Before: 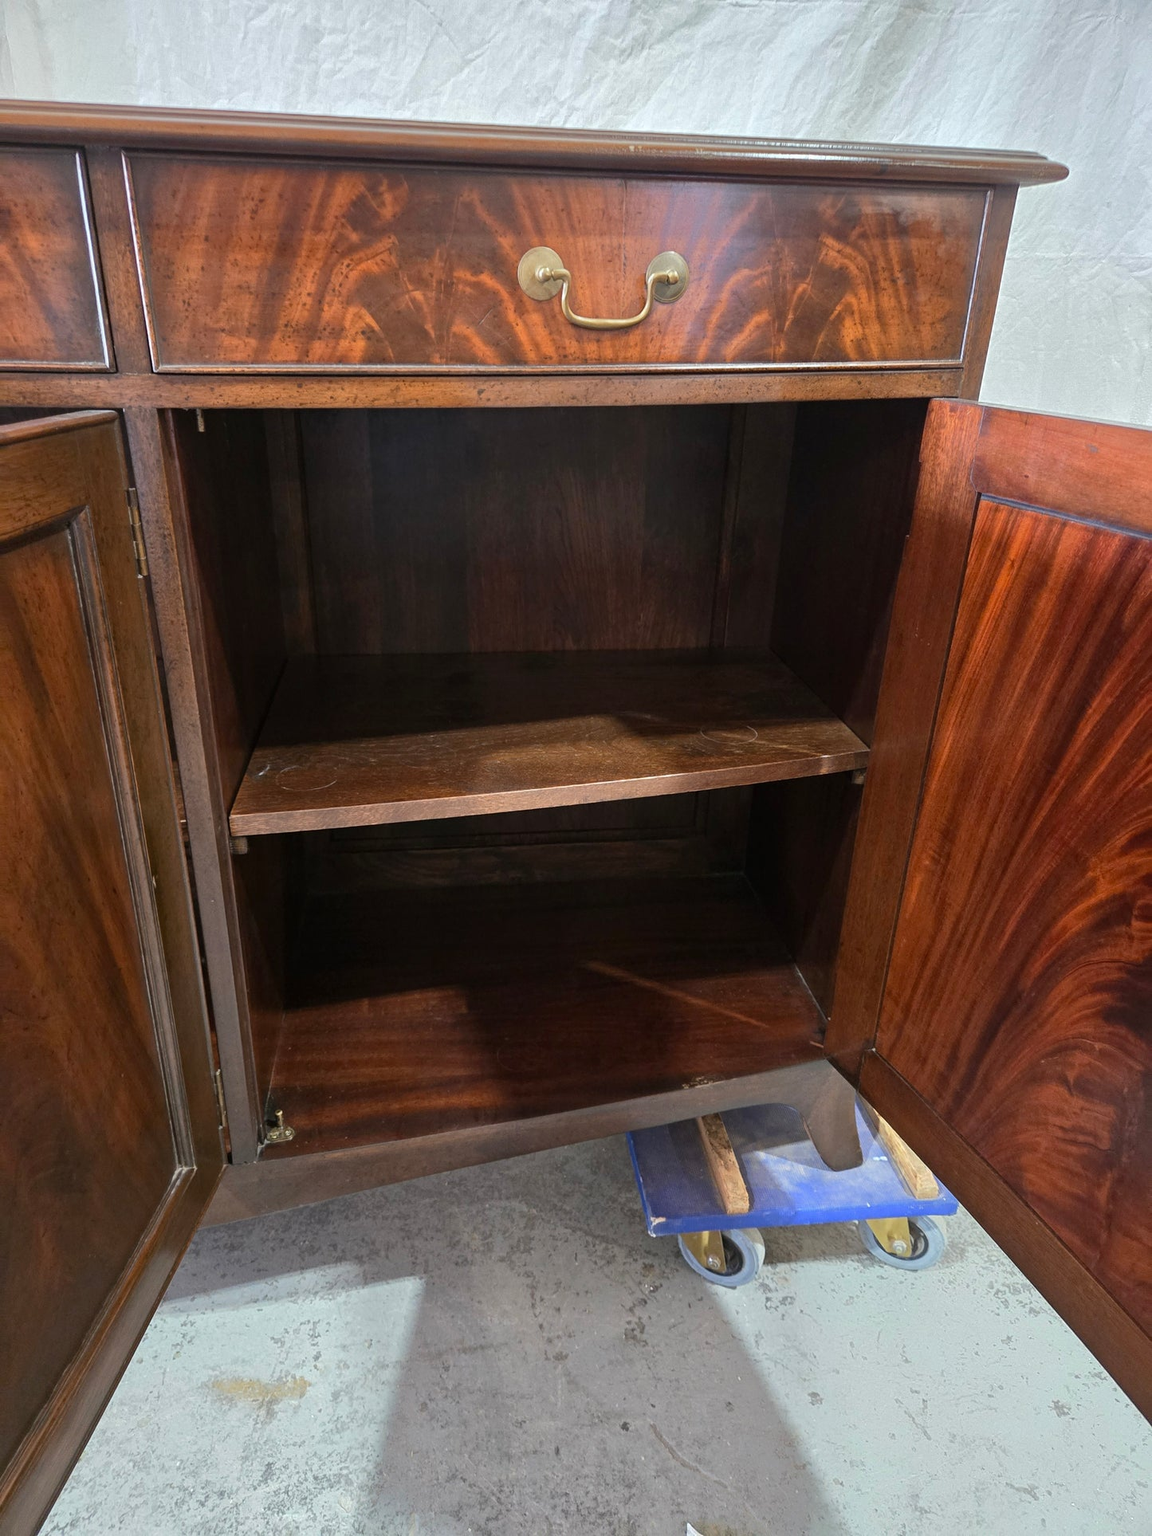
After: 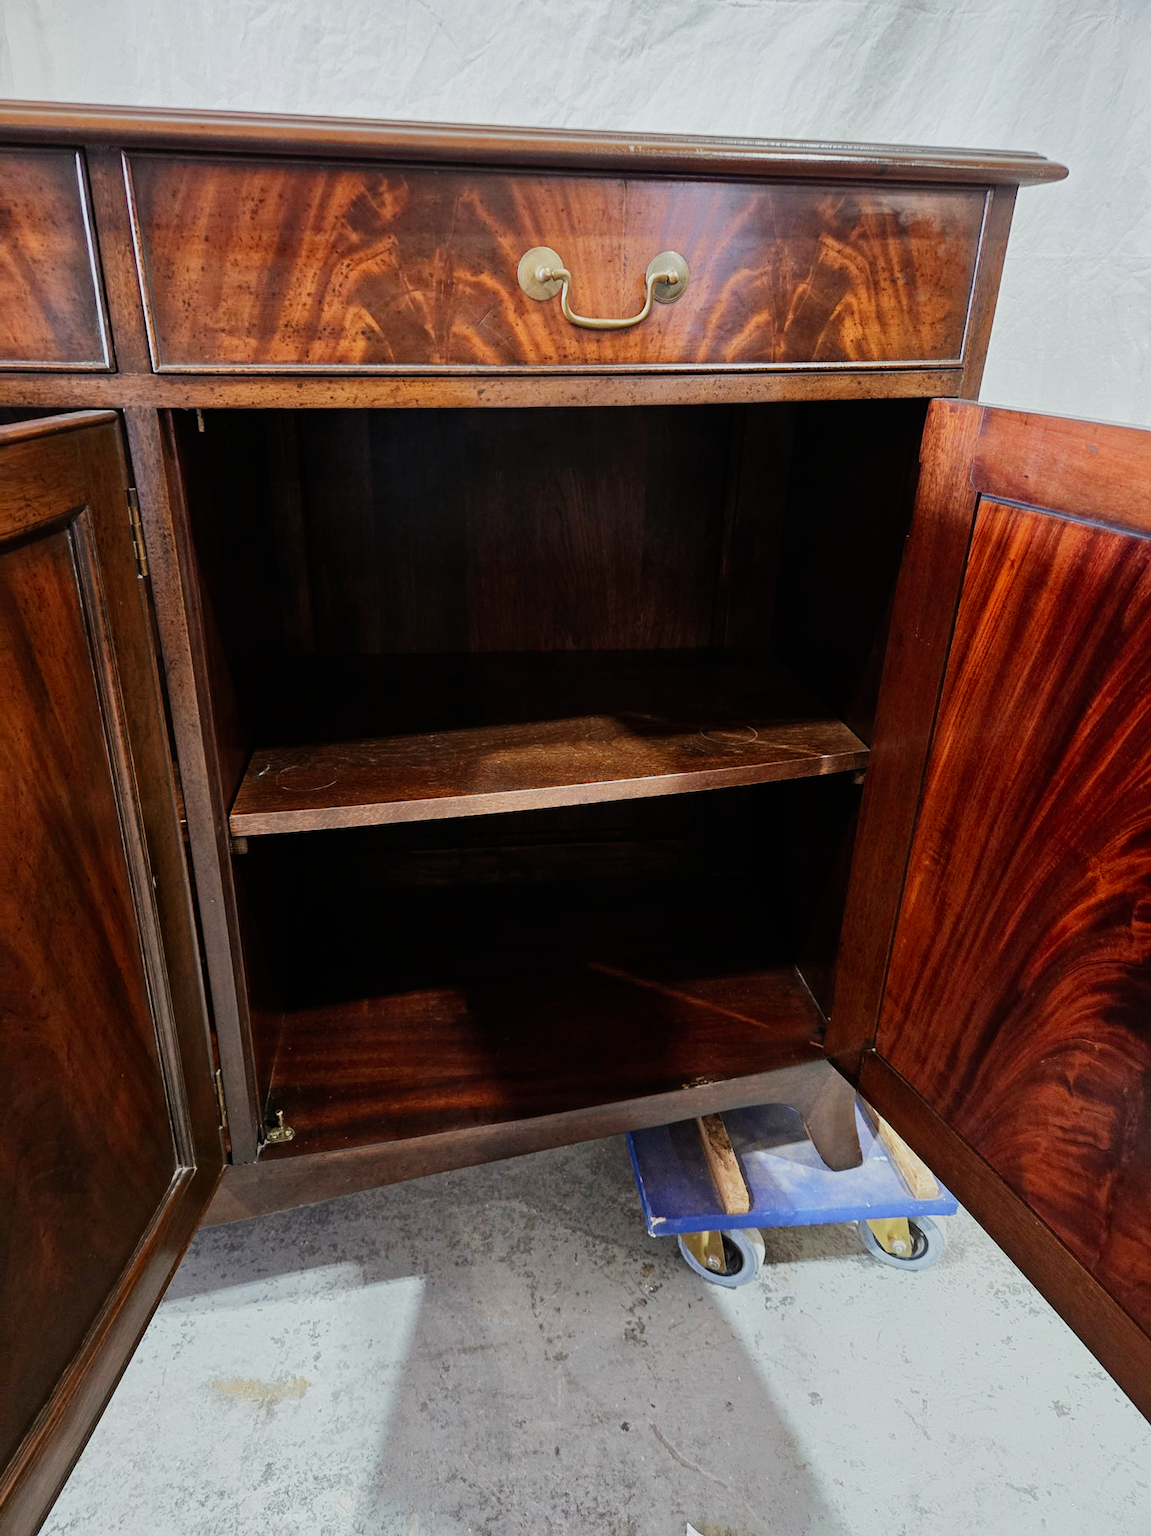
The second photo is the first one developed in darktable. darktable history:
sigmoid: contrast 1.7, skew -0.2, preserve hue 0%, red attenuation 0.1, red rotation 0.035, green attenuation 0.1, green rotation -0.017, blue attenuation 0.15, blue rotation -0.052, base primaries Rec2020
